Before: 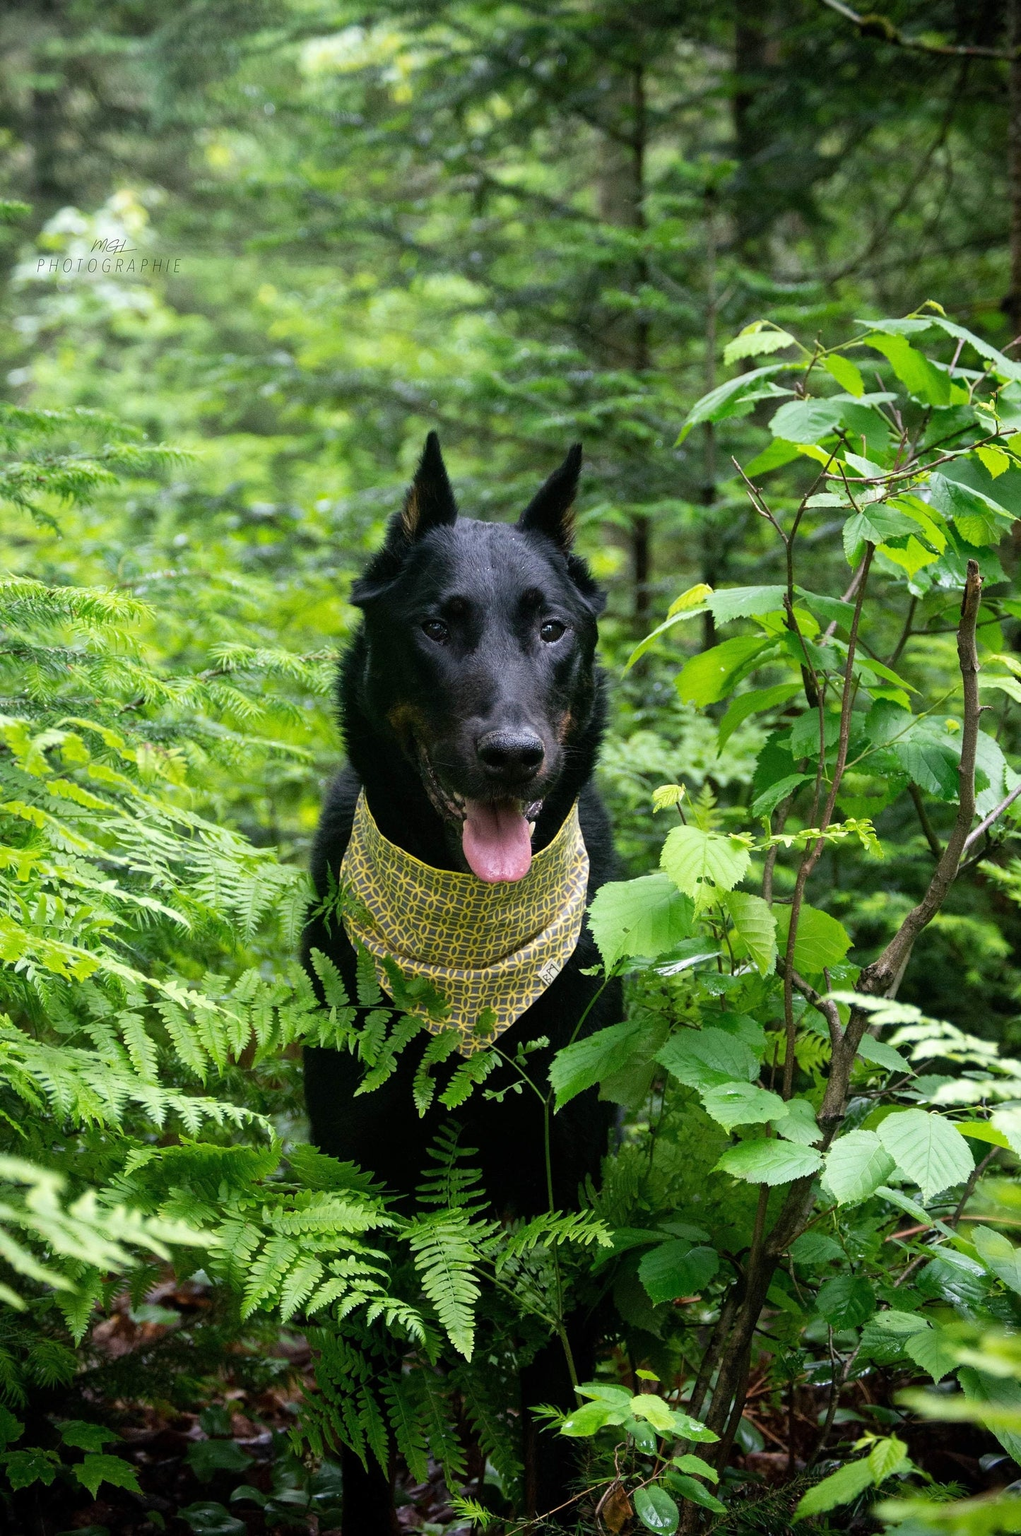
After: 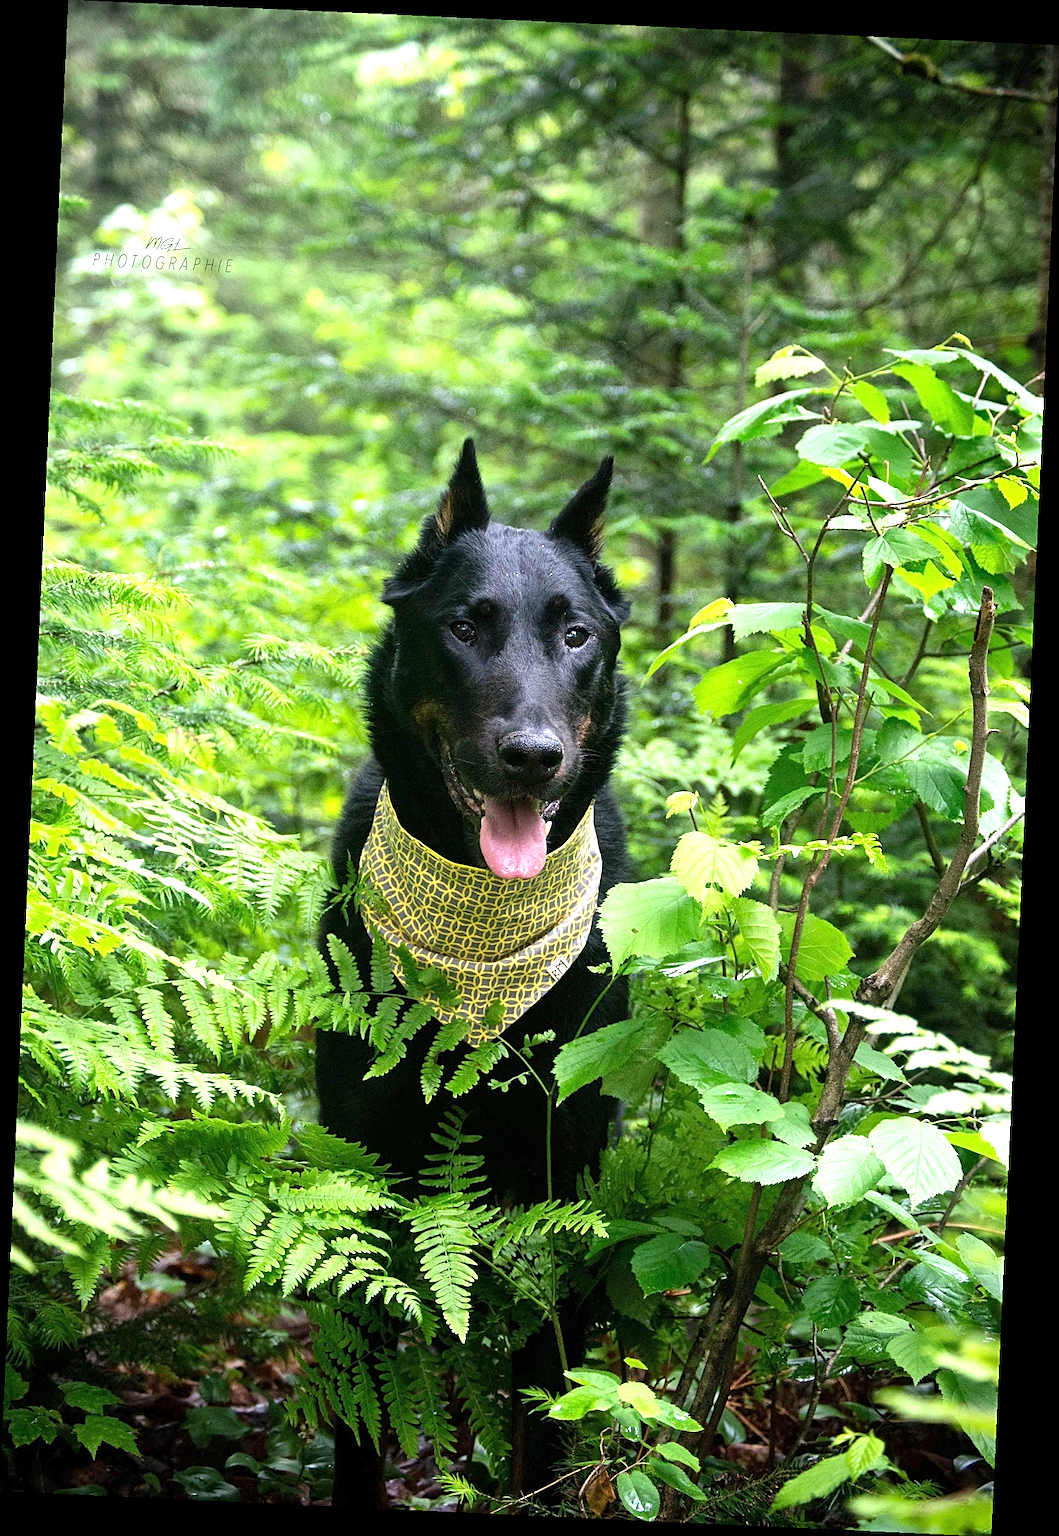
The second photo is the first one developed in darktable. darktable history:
exposure: exposure 0.775 EV, compensate highlight preservation false
sharpen: on, module defaults
crop and rotate: angle -2.63°
